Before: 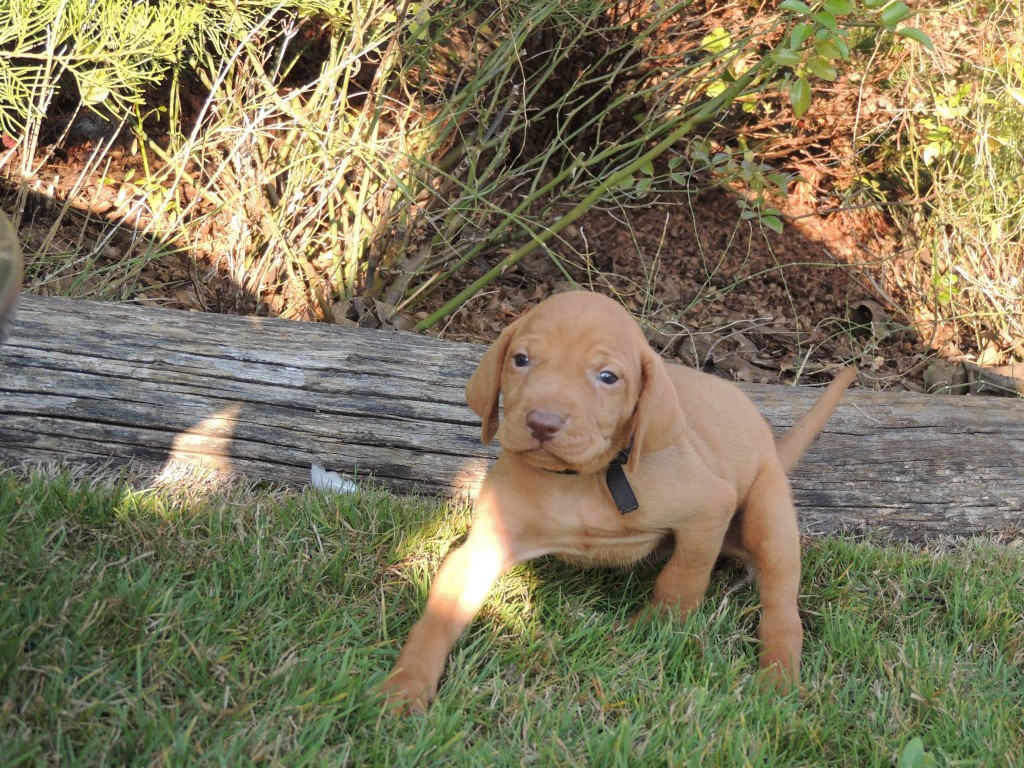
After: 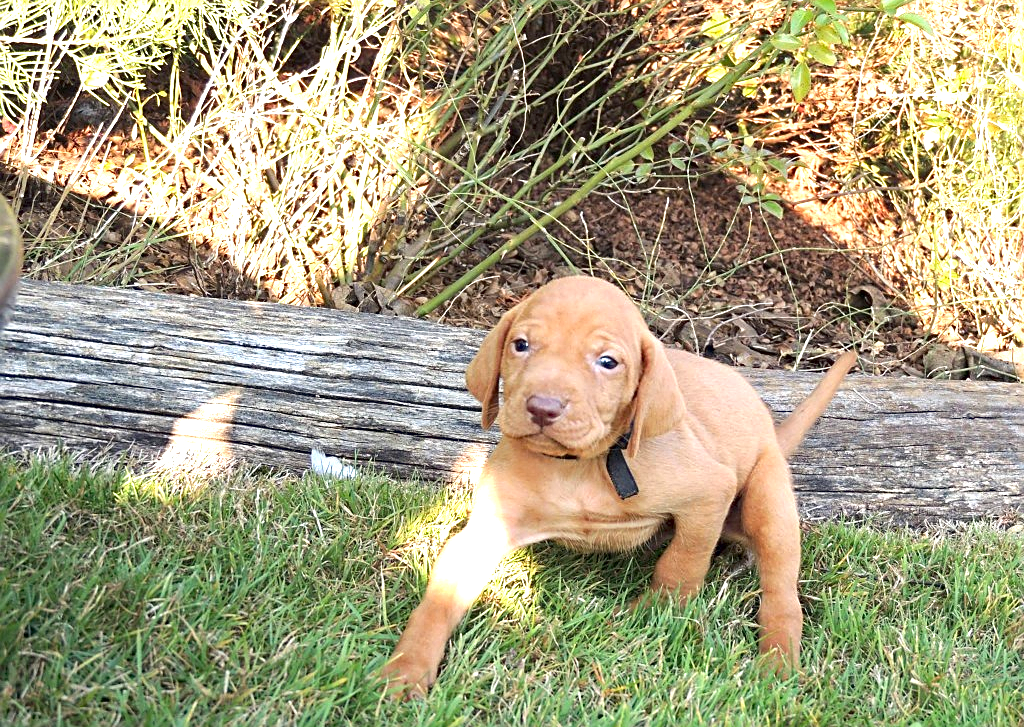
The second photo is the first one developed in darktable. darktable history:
contrast brightness saturation: contrast 0.029, brightness -0.043
crop and rotate: top 1.993%, bottom 3.233%
sharpen: on, module defaults
haze removal: compatibility mode true, adaptive false
exposure: black level correction 0, exposure 1.198 EV, compensate highlight preservation false
